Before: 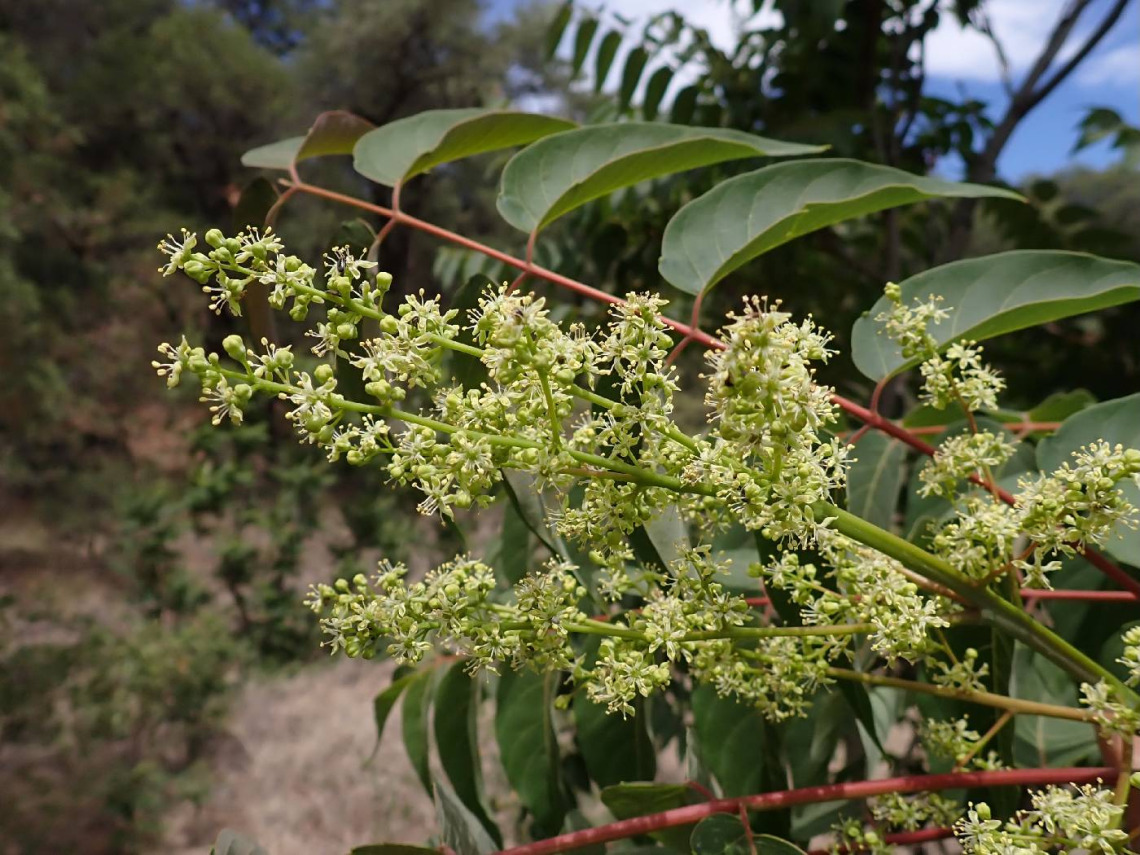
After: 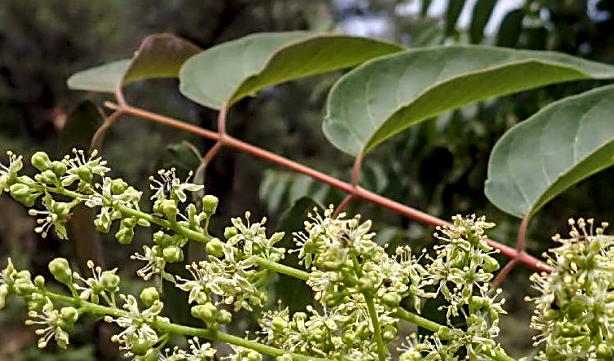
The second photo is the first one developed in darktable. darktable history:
crop: left 15.306%, top 9.065%, right 30.789%, bottom 48.638%
local contrast: detail 150%
sharpen: on, module defaults
